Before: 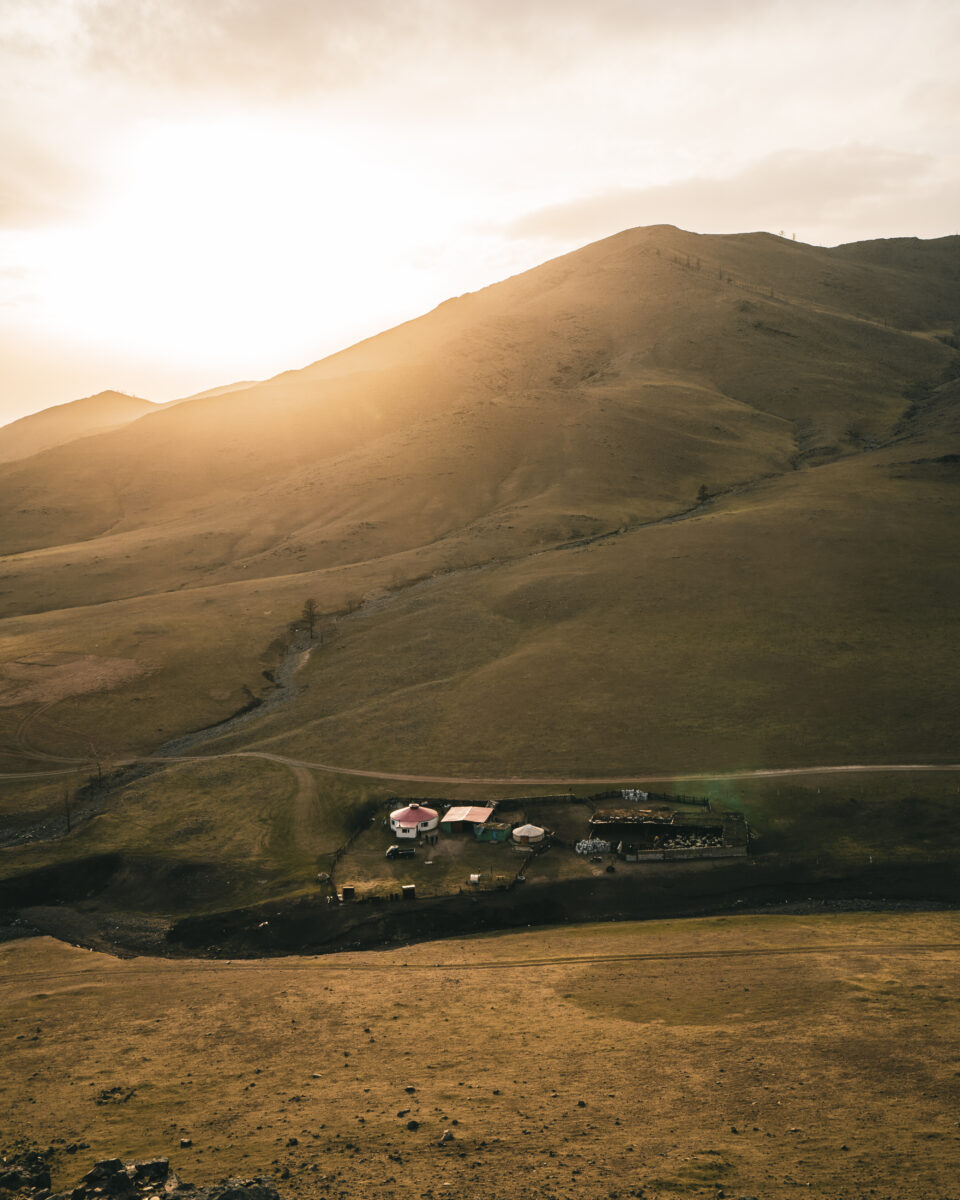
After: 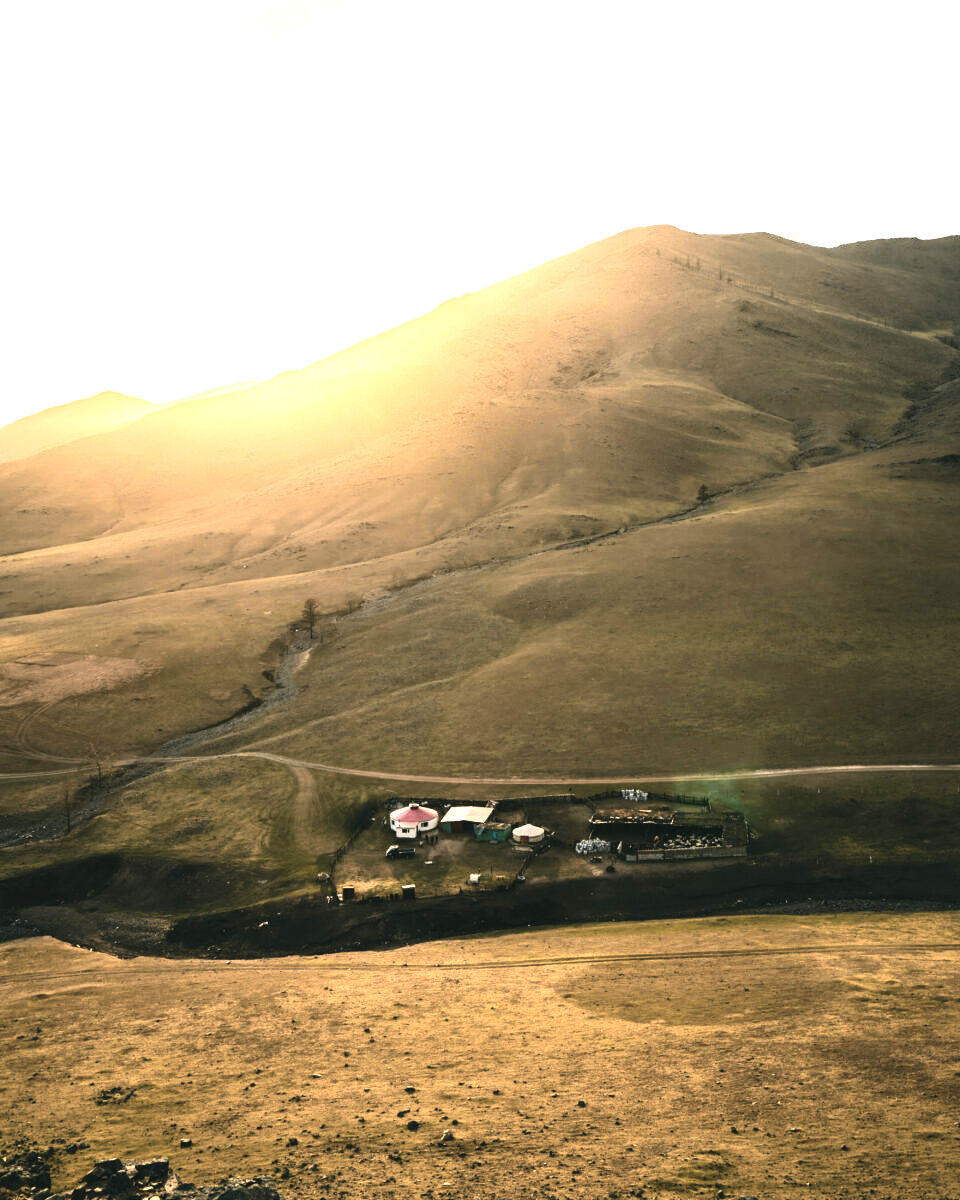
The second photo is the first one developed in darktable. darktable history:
exposure: black level correction 0, exposure 1.126 EV, compensate exposure bias true, compensate highlight preservation false
contrast brightness saturation: contrast 0.221
